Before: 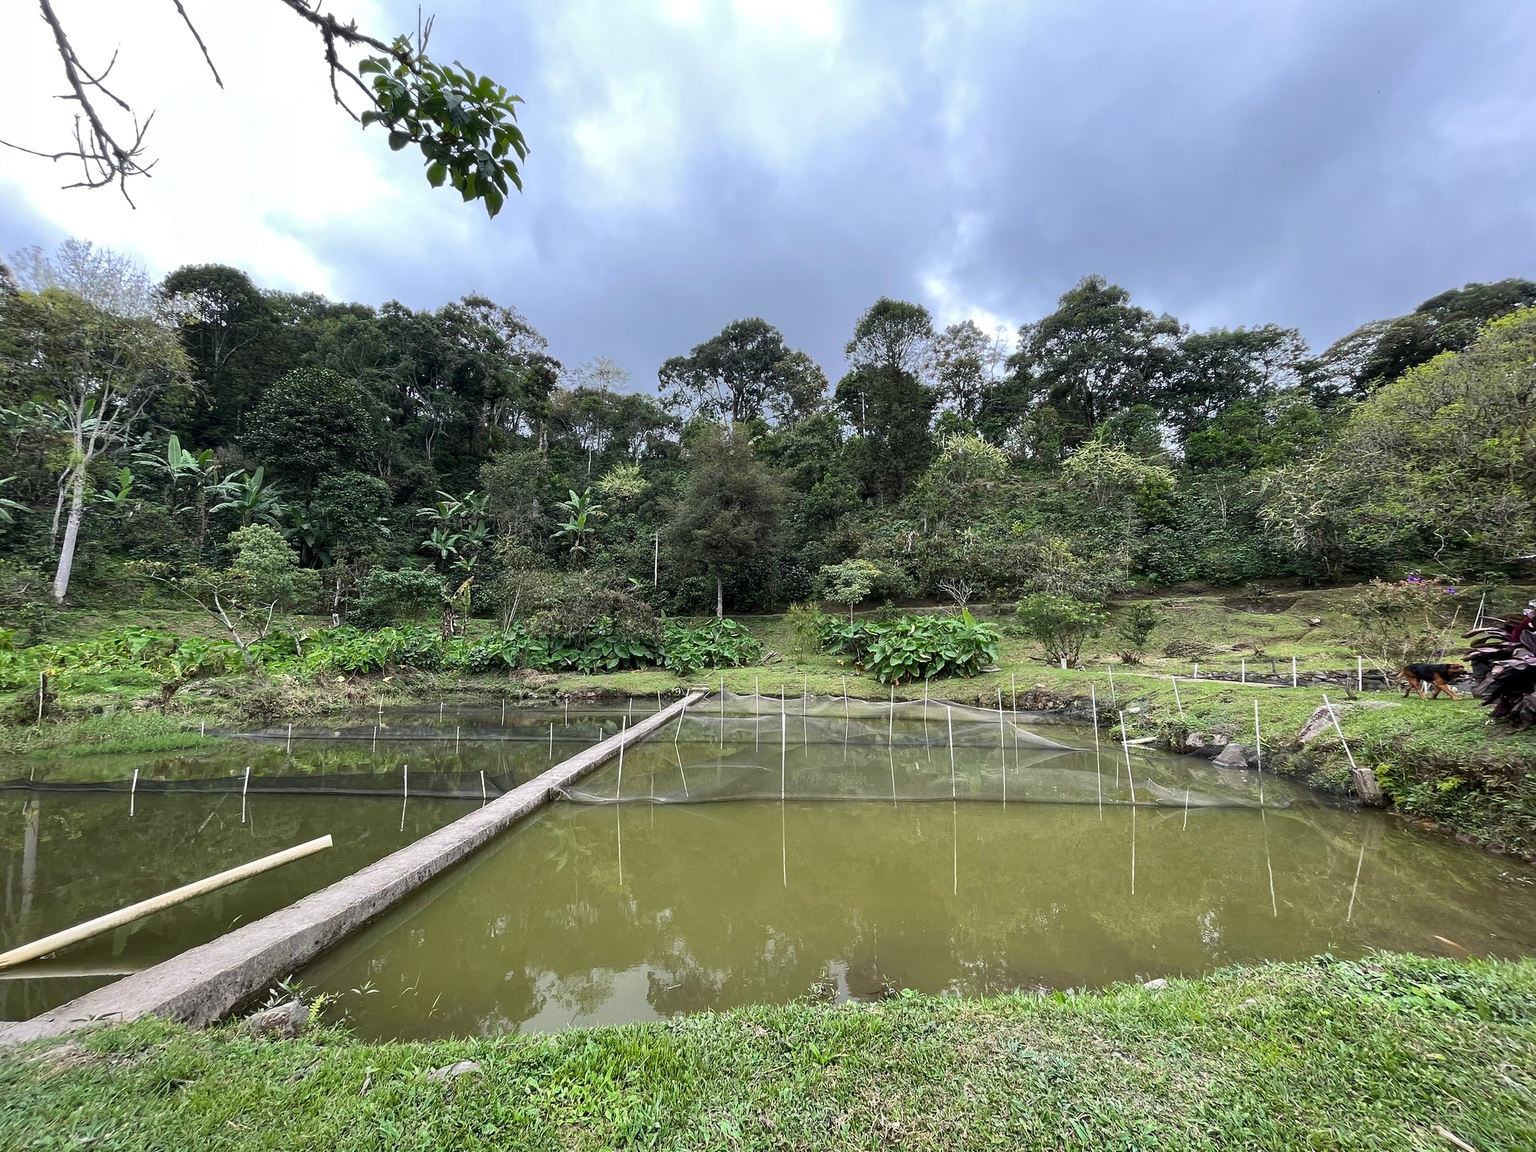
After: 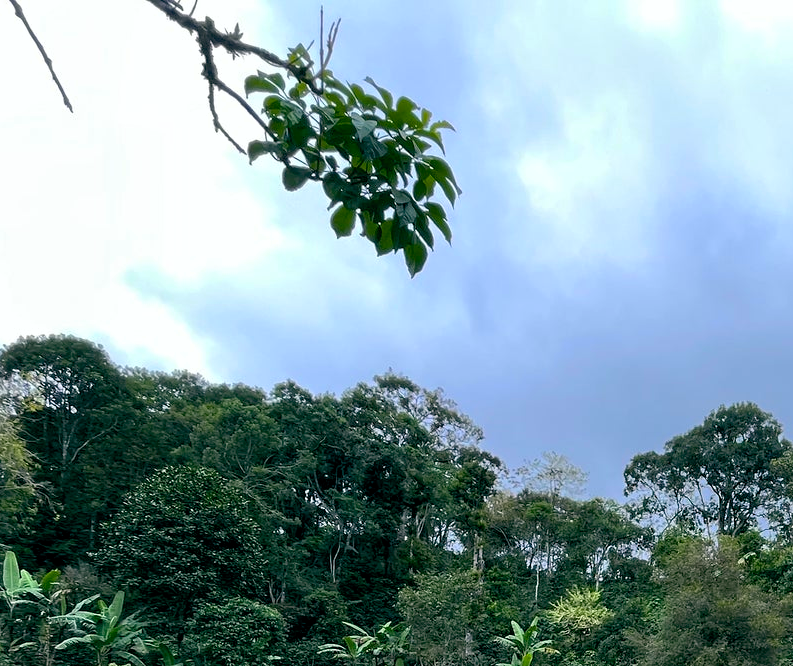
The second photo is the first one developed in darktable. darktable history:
crop and rotate: left 10.802%, top 0.065%, right 48.41%, bottom 54.29%
color balance rgb: shadows lift › chroma 1.016%, shadows lift › hue 216.9°, global offset › luminance -0.33%, global offset › chroma 0.116%, global offset › hue 162.96°, perceptual saturation grading › global saturation 31.154%, global vibrance 15.183%
